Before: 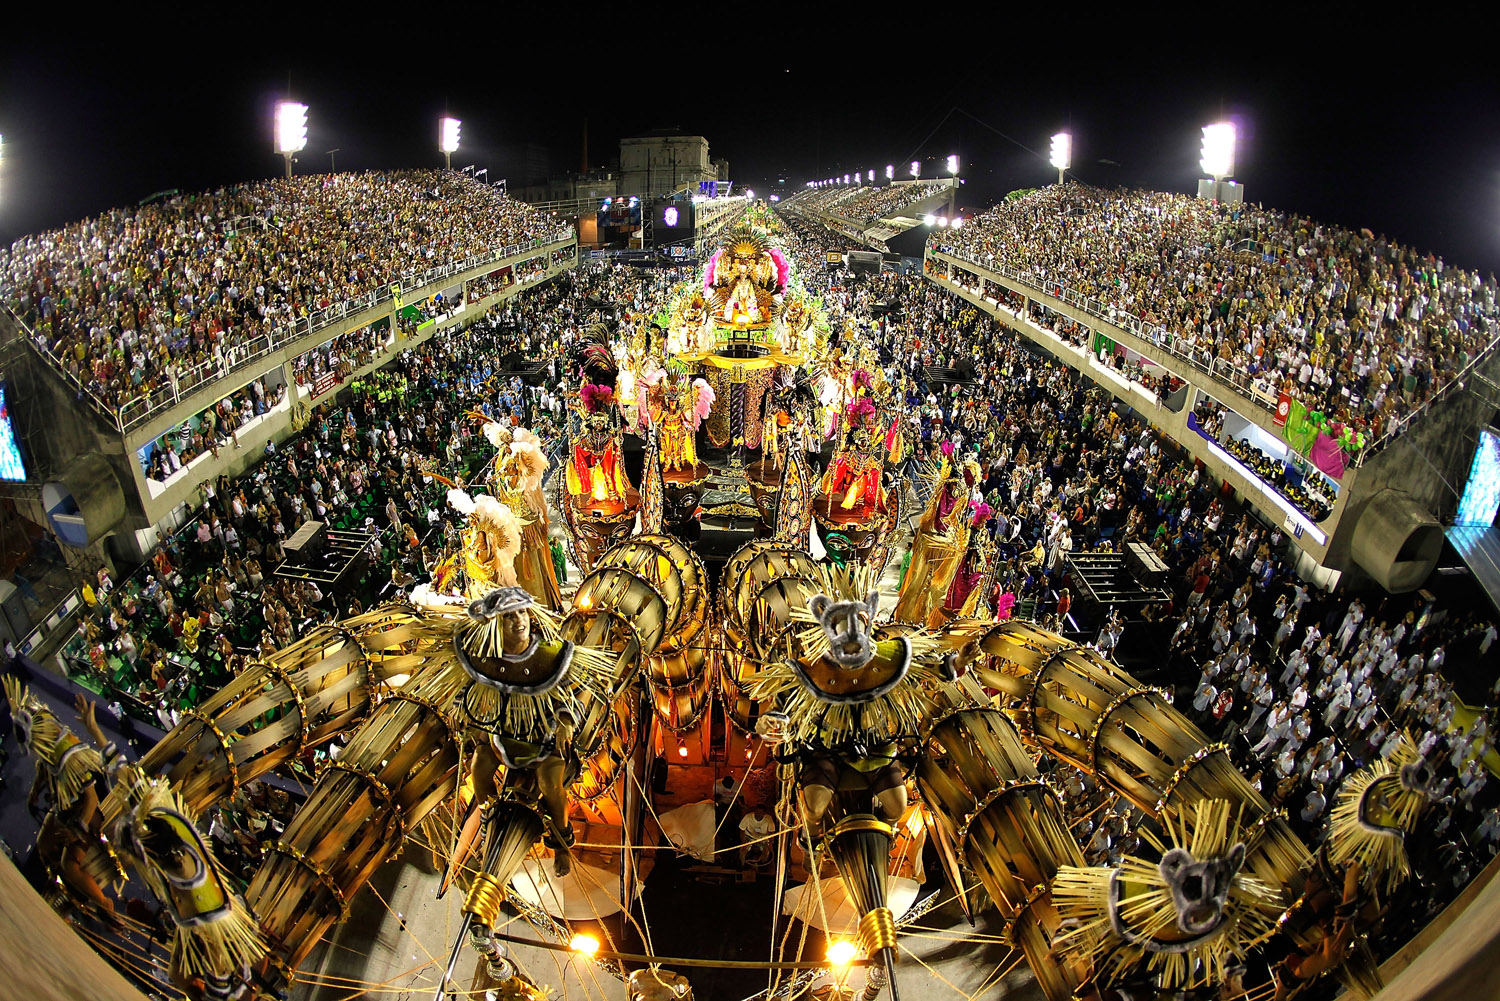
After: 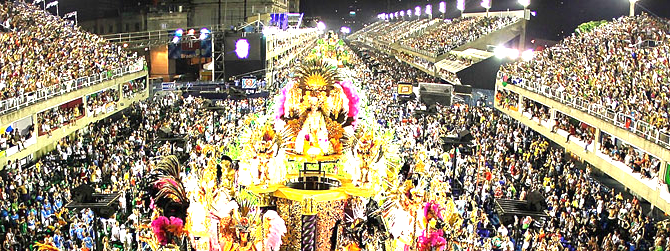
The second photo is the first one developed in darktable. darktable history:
crop: left 28.64%, top 16.832%, right 26.637%, bottom 58.055%
exposure: black level correction 0, exposure 1.1 EV, compensate exposure bias true, compensate highlight preservation false
